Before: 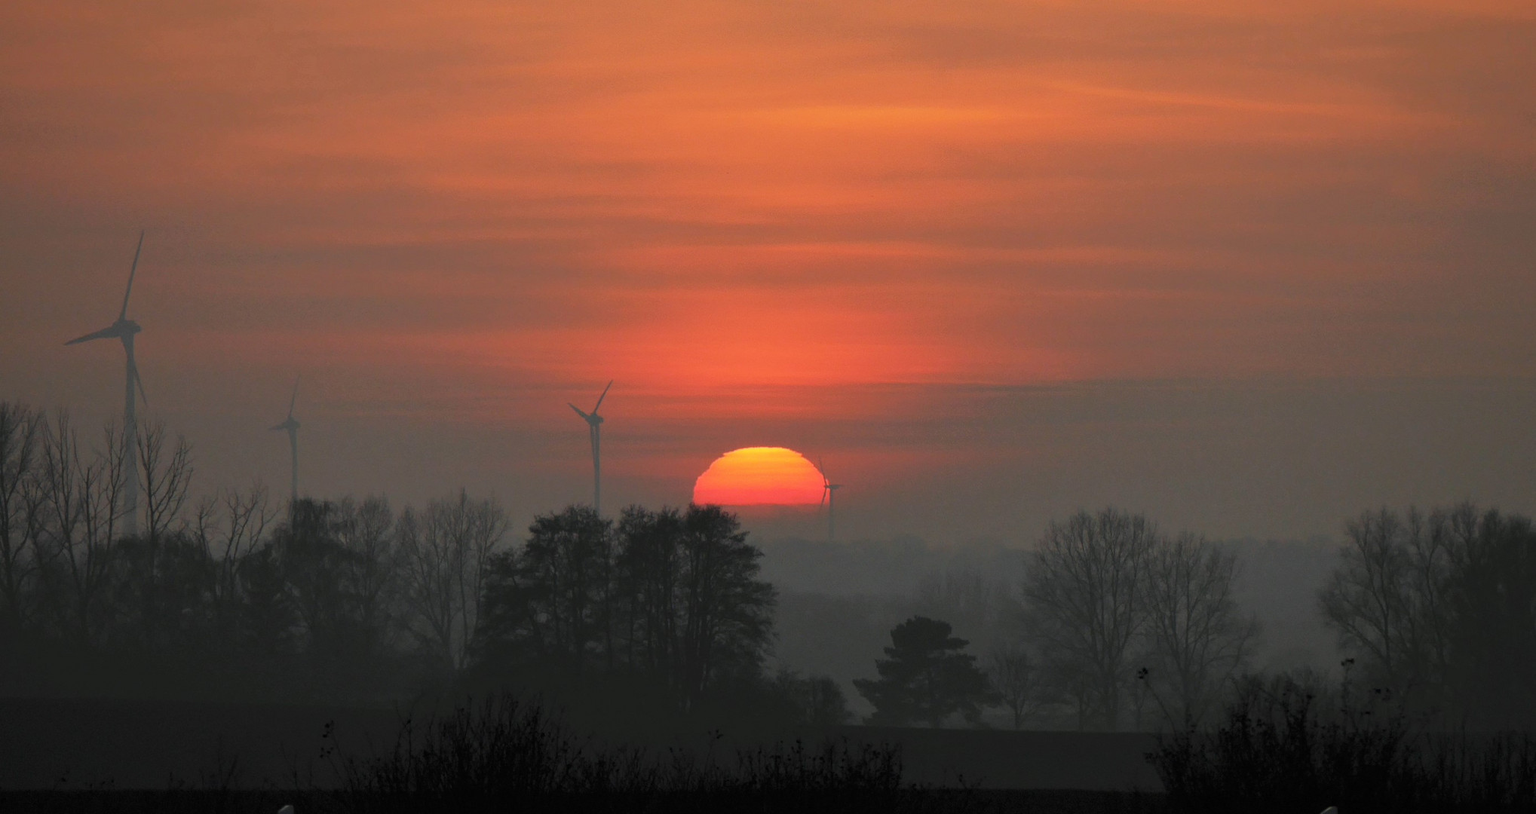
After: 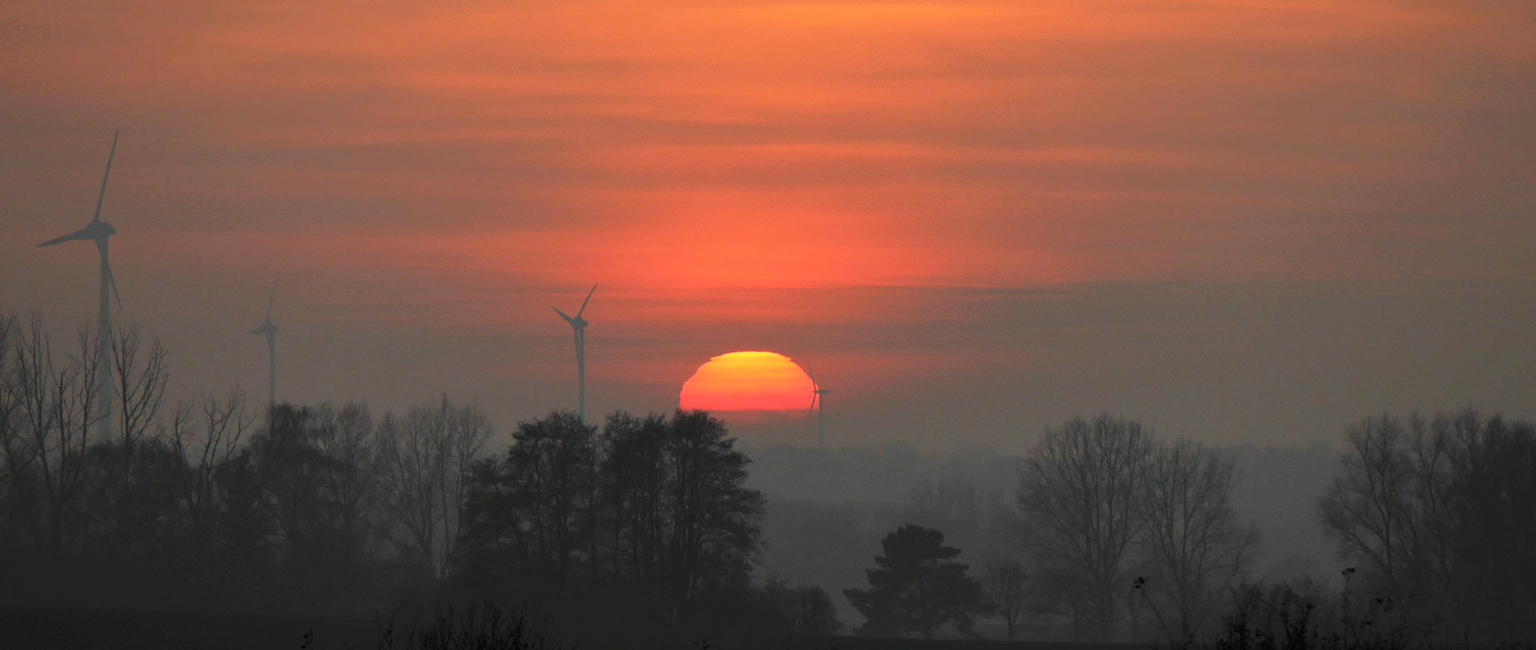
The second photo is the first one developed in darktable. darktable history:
exposure: exposure 0.237 EV, compensate highlight preservation false
crop and rotate: left 1.836%, top 12.843%, right 0.27%, bottom 8.971%
